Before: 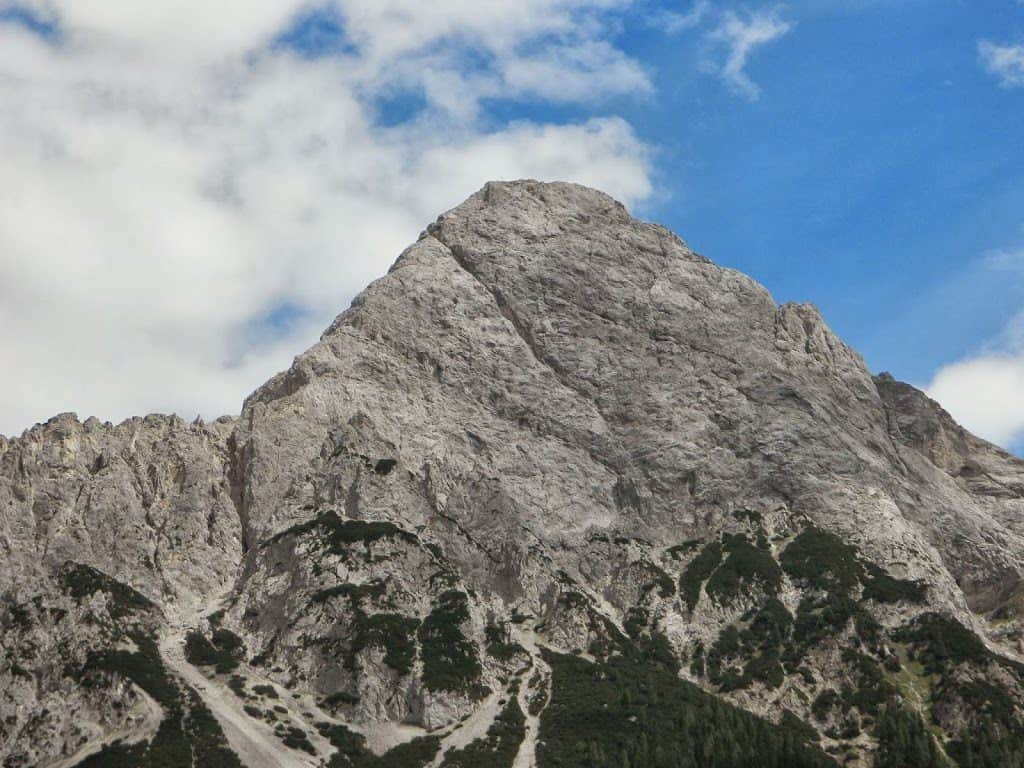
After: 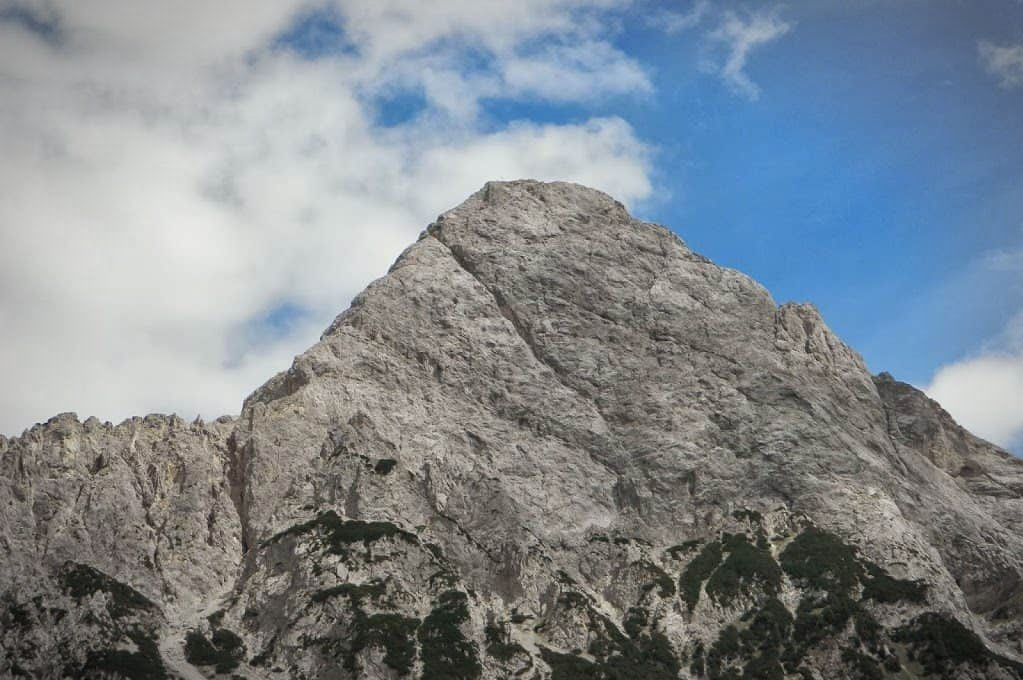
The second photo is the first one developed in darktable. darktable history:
crop and rotate: top 0%, bottom 11.388%
vignetting: automatic ratio true
